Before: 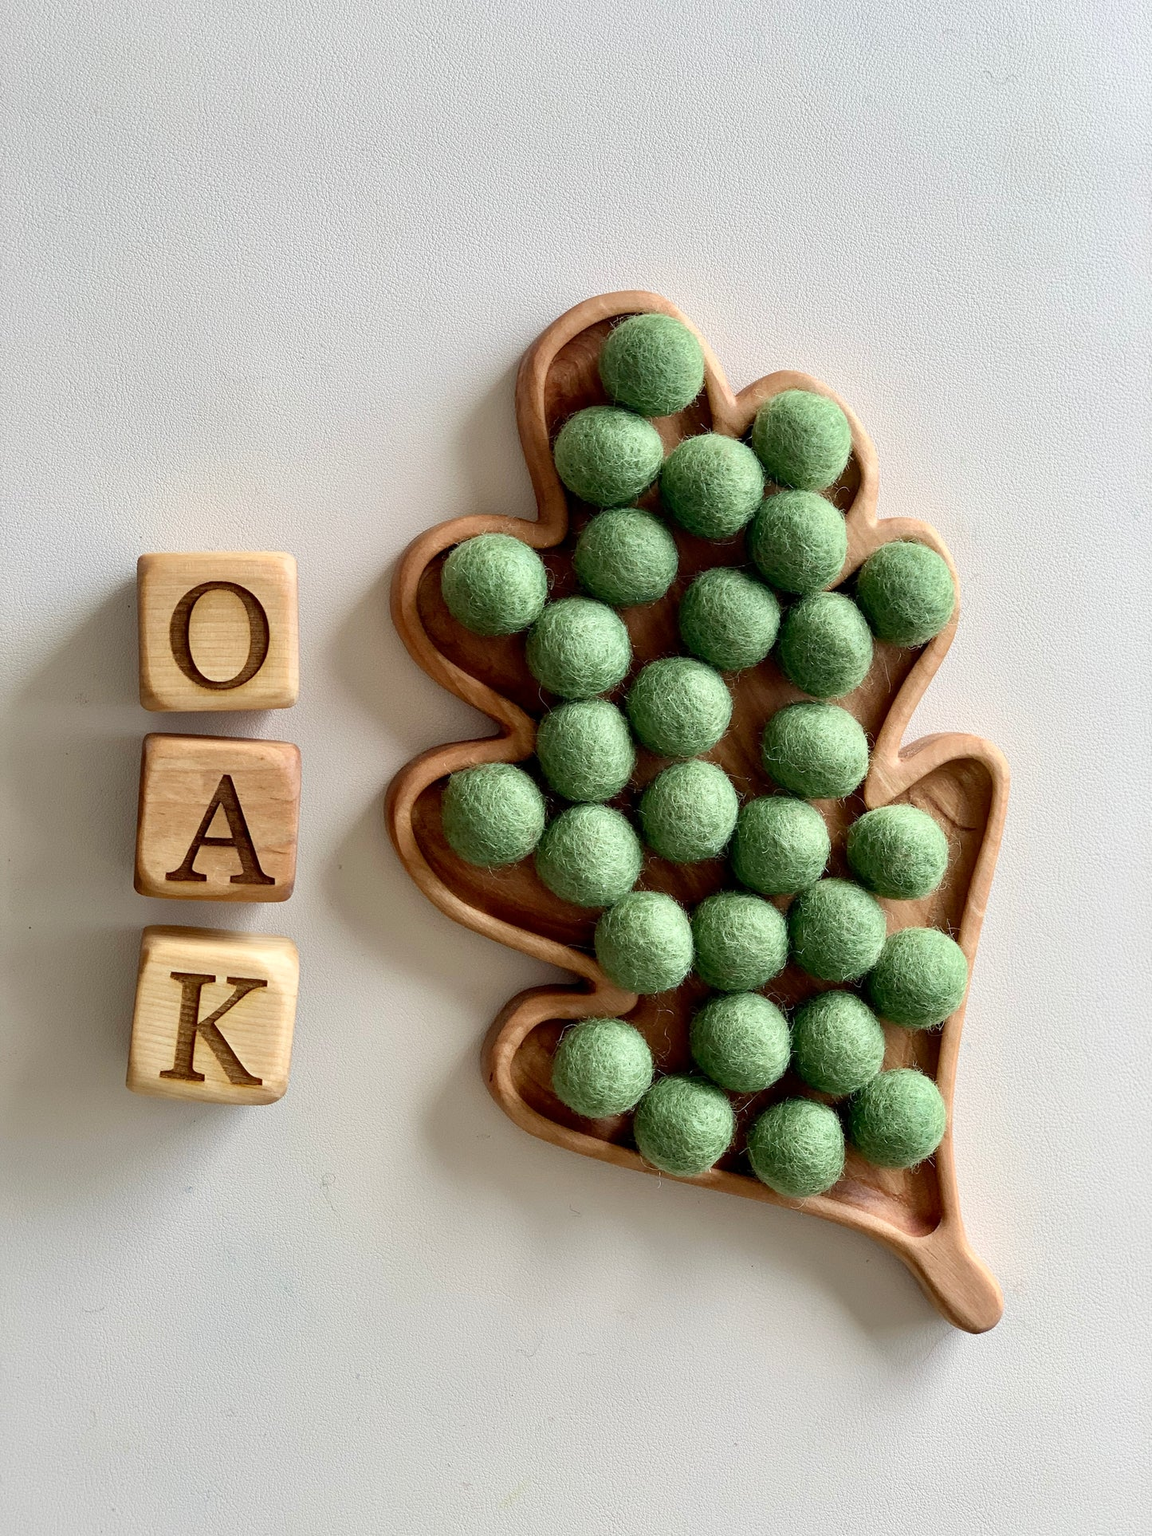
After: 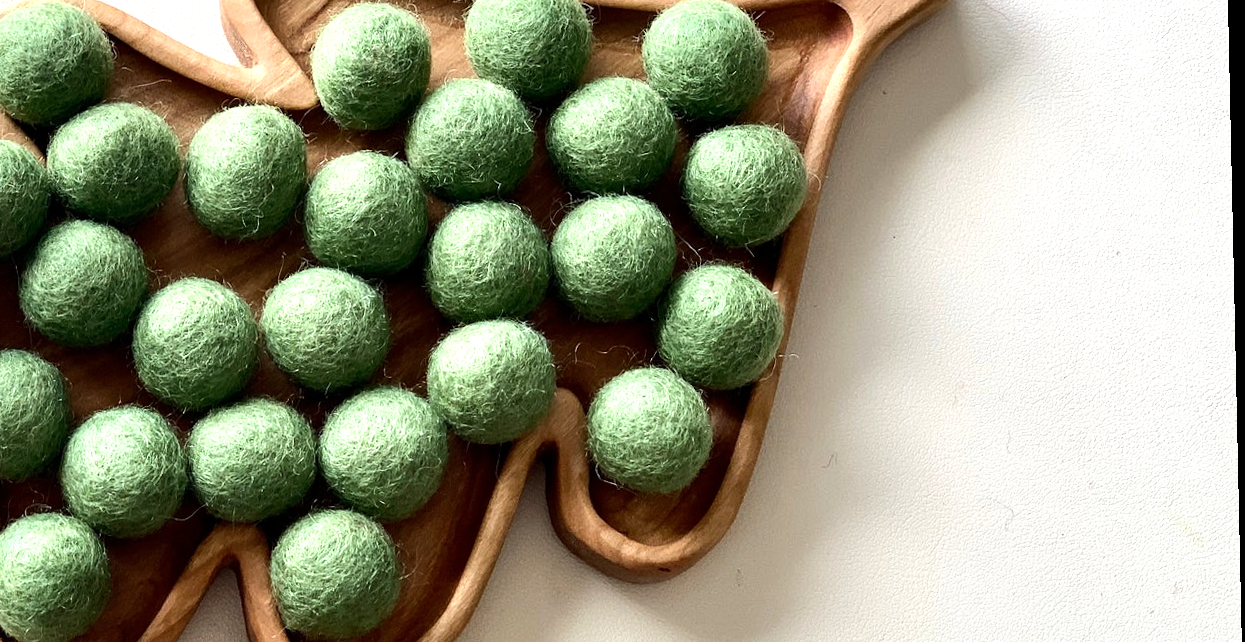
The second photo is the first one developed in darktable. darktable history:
orientation "rotate by  90 degrees": orientation rotate 90°
crop: left 36.005%, top 18.293%, right 0.31%, bottom 38.444%
white balance: emerald 1
tone equalizer "contrast tone curve: medium": -8 EV -0.75 EV, -7 EV -0.7 EV, -6 EV -0.6 EV, -5 EV -0.4 EV, -3 EV 0.4 EV, -2 EV 0.6 EV, -1 EV 0.7 EV, +0 EV 0.75 EV, edges refinement/feathering 500, mask exposure compensation -1.57 EV, preserve details no
rotate and perspective: rotation -1.24°, automatic cropping off
